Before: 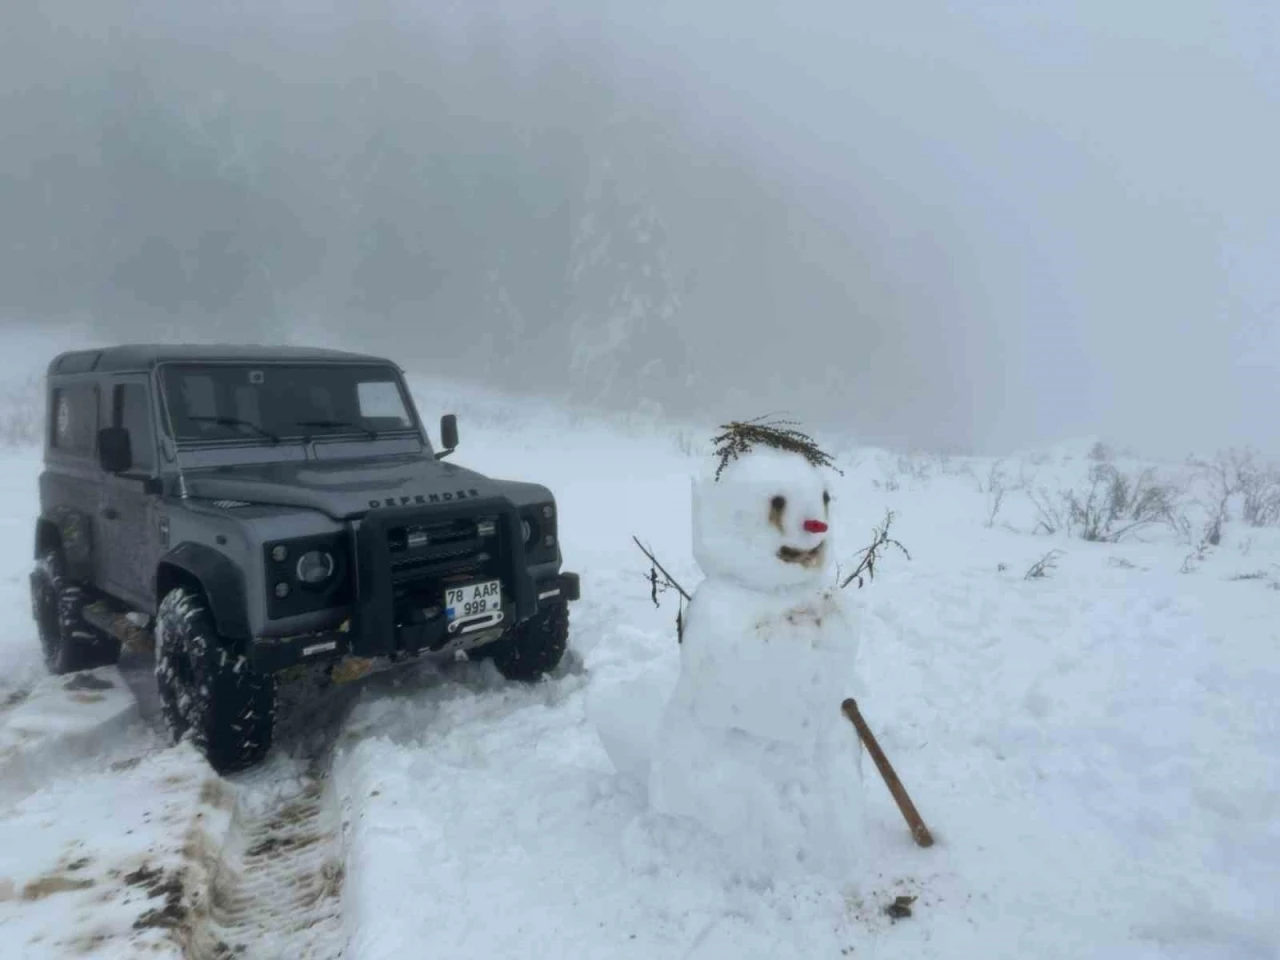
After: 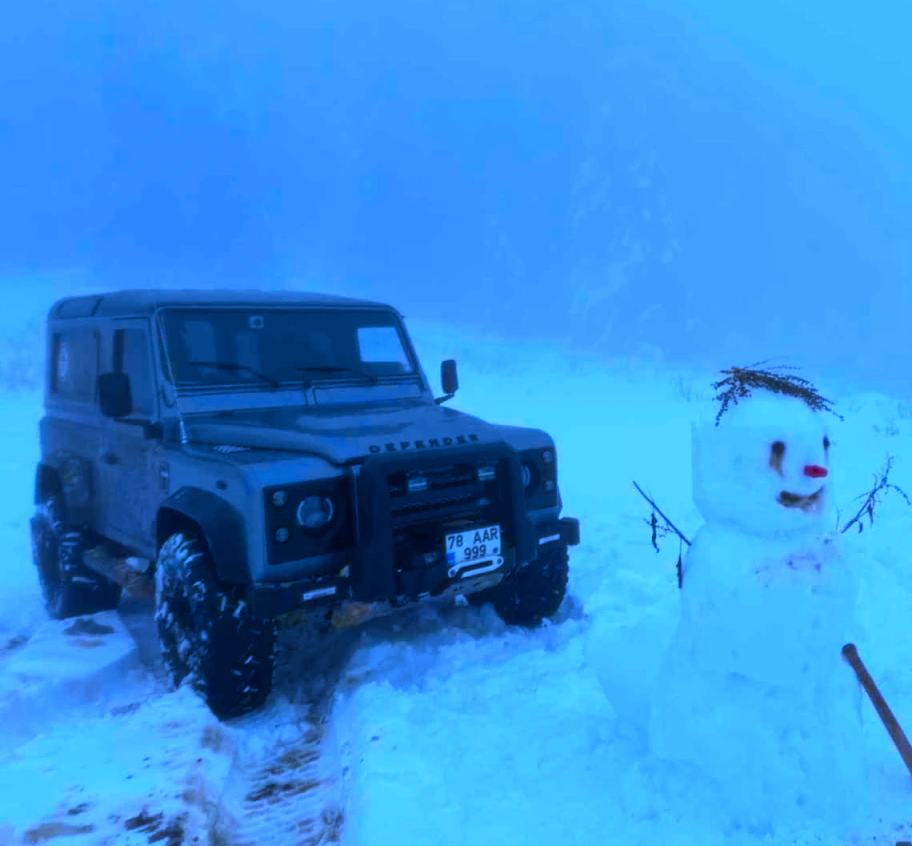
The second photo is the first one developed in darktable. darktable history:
crop: top 5.803%, right 27.864%, bottom 5.804%
contrast brightness saturation: brightness -0.02, saturation 0.35
white balance: red 0.766, blue 1.537
